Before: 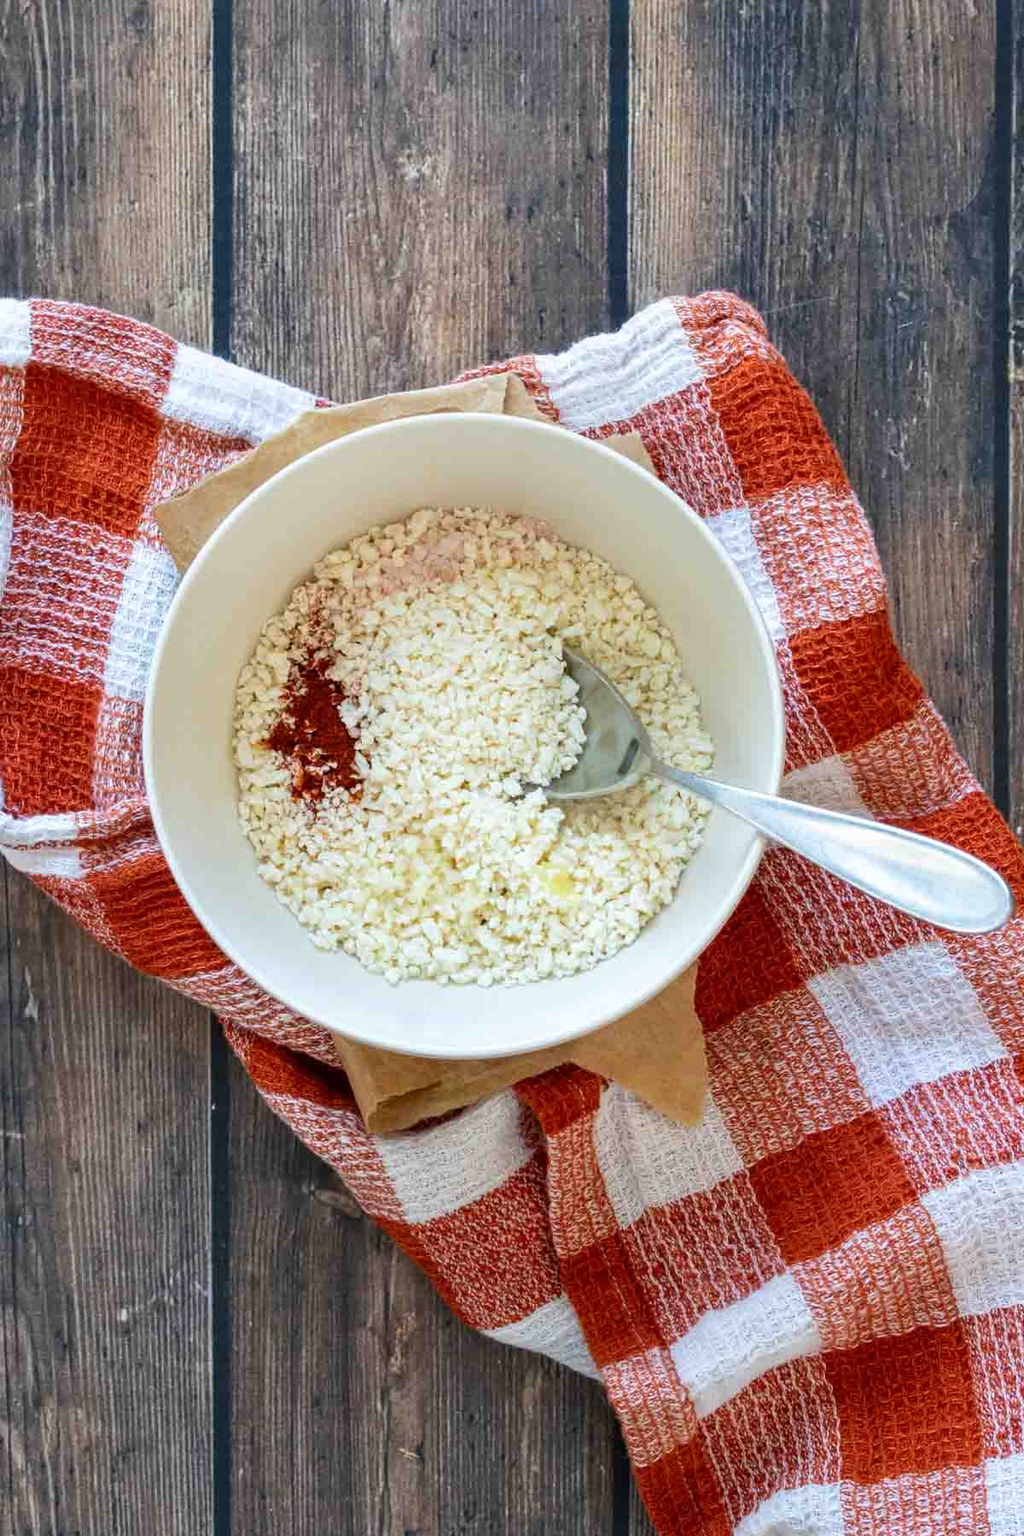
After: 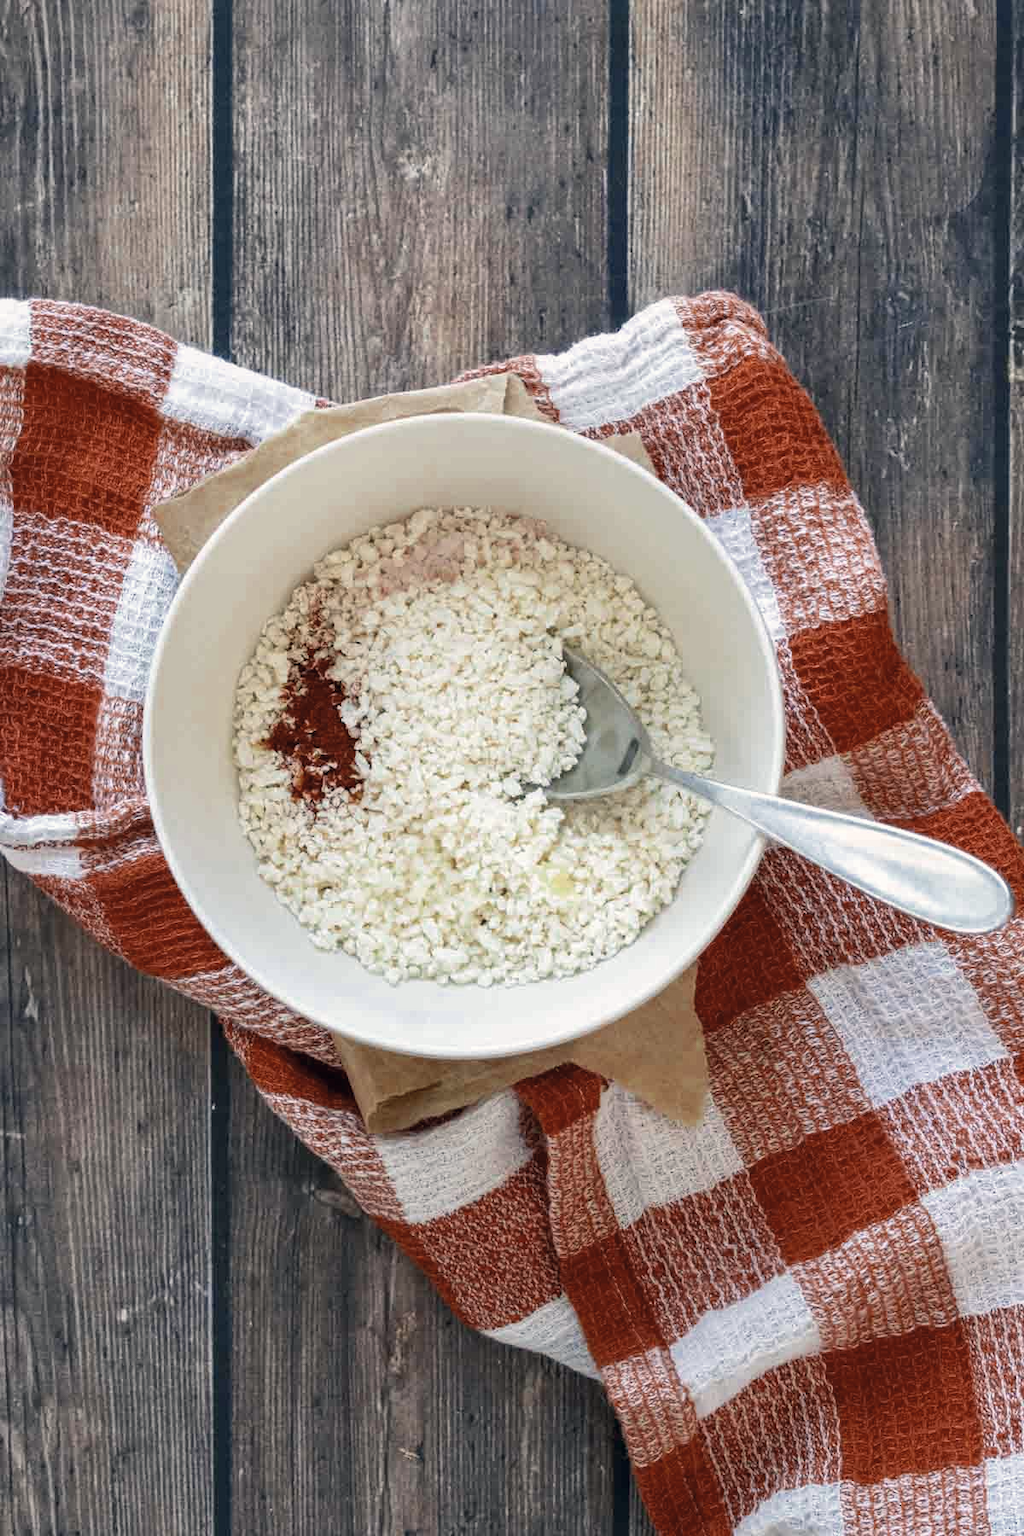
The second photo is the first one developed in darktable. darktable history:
color correction: highlights a* 2.88, highlights b* 5, shadows a* -2.02, shadows b* -4.92, saturation 0.813
color zones: curves: ch0 [(0, 0.5) (0.125, 0.4) (0.25, 0.5) (0.375, 0.4) (0.5, 0.4) (0.625, 0.35) (0.75, 0.35) (0.875, 0.5)]; ch1 [(0, 0.35) (0.125, 0.45) (0.25, 0.35) (0.375, 0.35) (0.5, 0.35) (0.625, 0.35) (0.75, 0.45) (0.875, 0.35)]; ch2 [(0, 0.6) (0.125, 0.5) (0.25, 0.5) (0.375, 0.6) (0.5, 0.6) (0.625, 0.5) (0.75, 0.5) (0.875, 0.5)]
